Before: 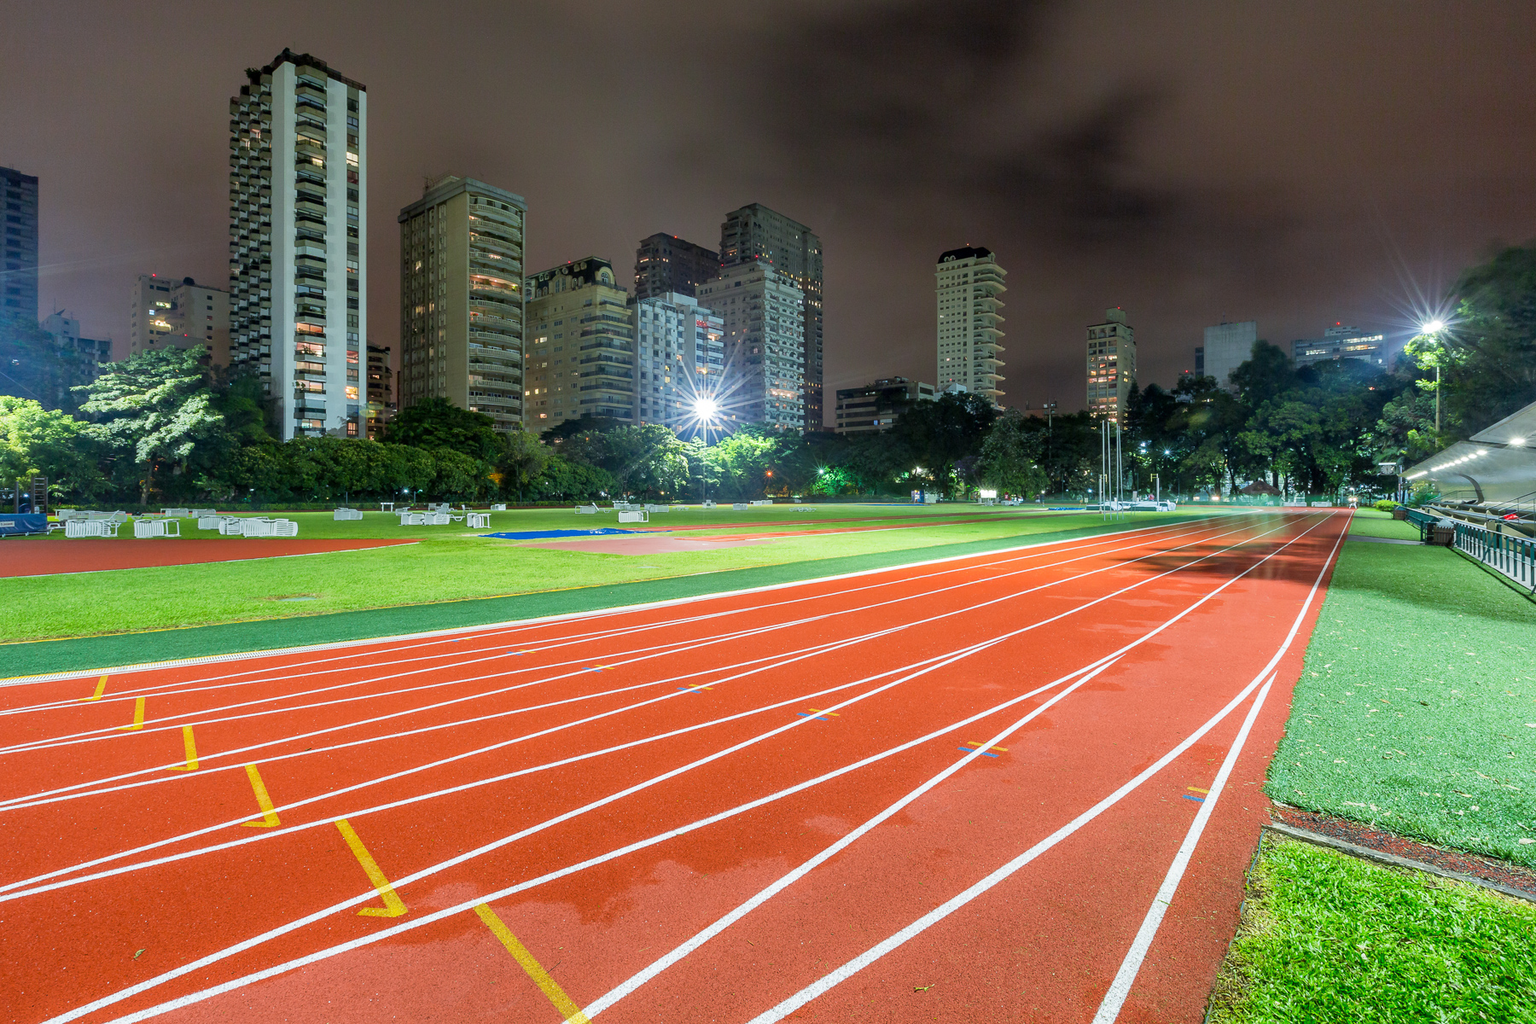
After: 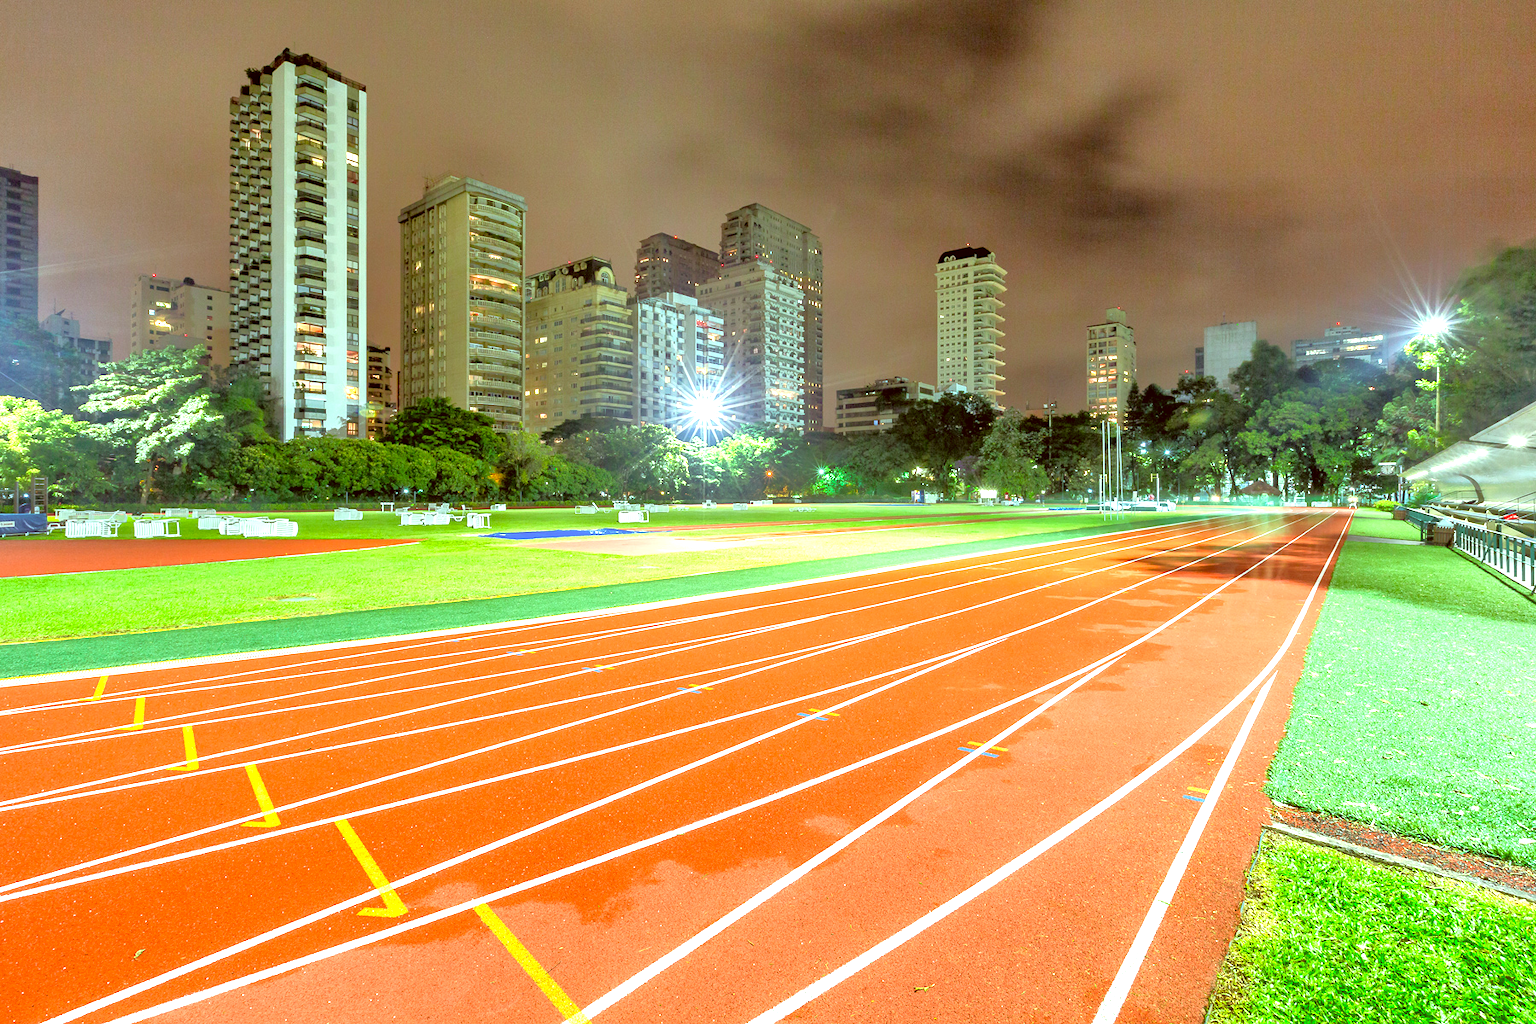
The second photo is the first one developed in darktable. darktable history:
color correction: highlights a* -5.96, highlights b* 9.29, shadows a* 10.51, shadows b* 23.15
tone equalizer: -7 EV 0.152 EV, -6 EV 0.629 EV, -5 EV 1.12 EV, -4 EV 1.3 EV, -3 EV 1.15 EV, -2 EV 0.6 EV, -1 EV 0.166 EV
exposure: black level correction 0.001, exposure 1.118 EV, compensate highlight preservation false
